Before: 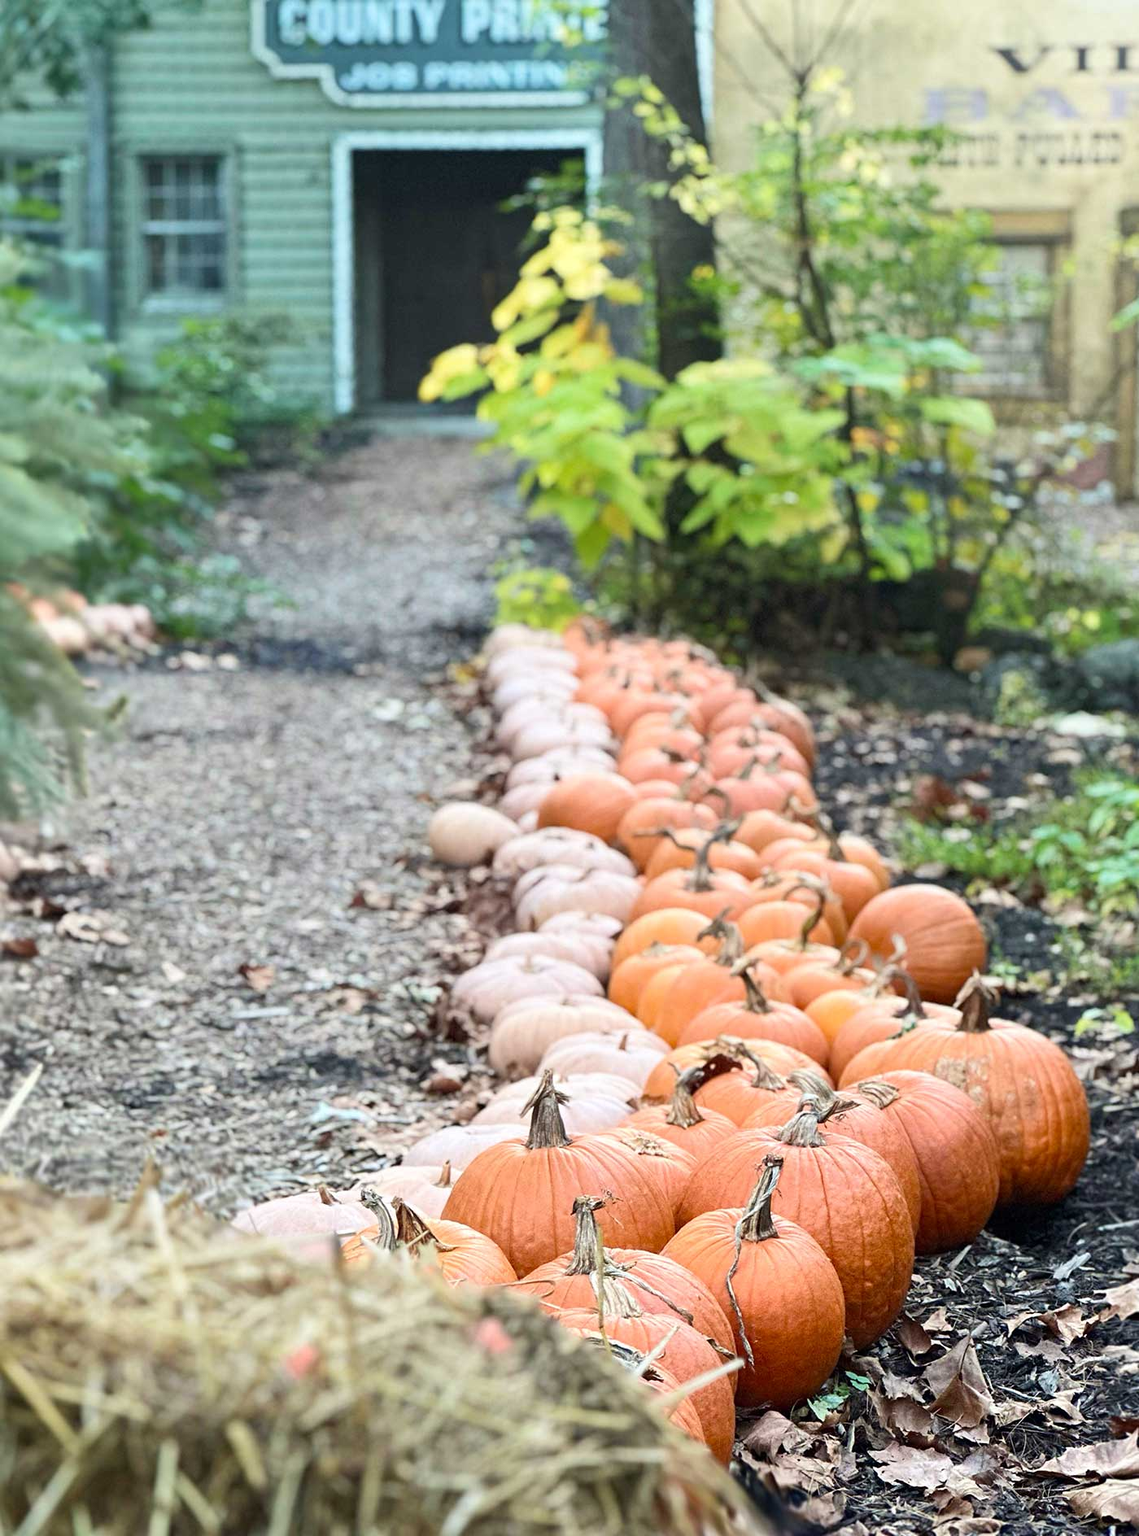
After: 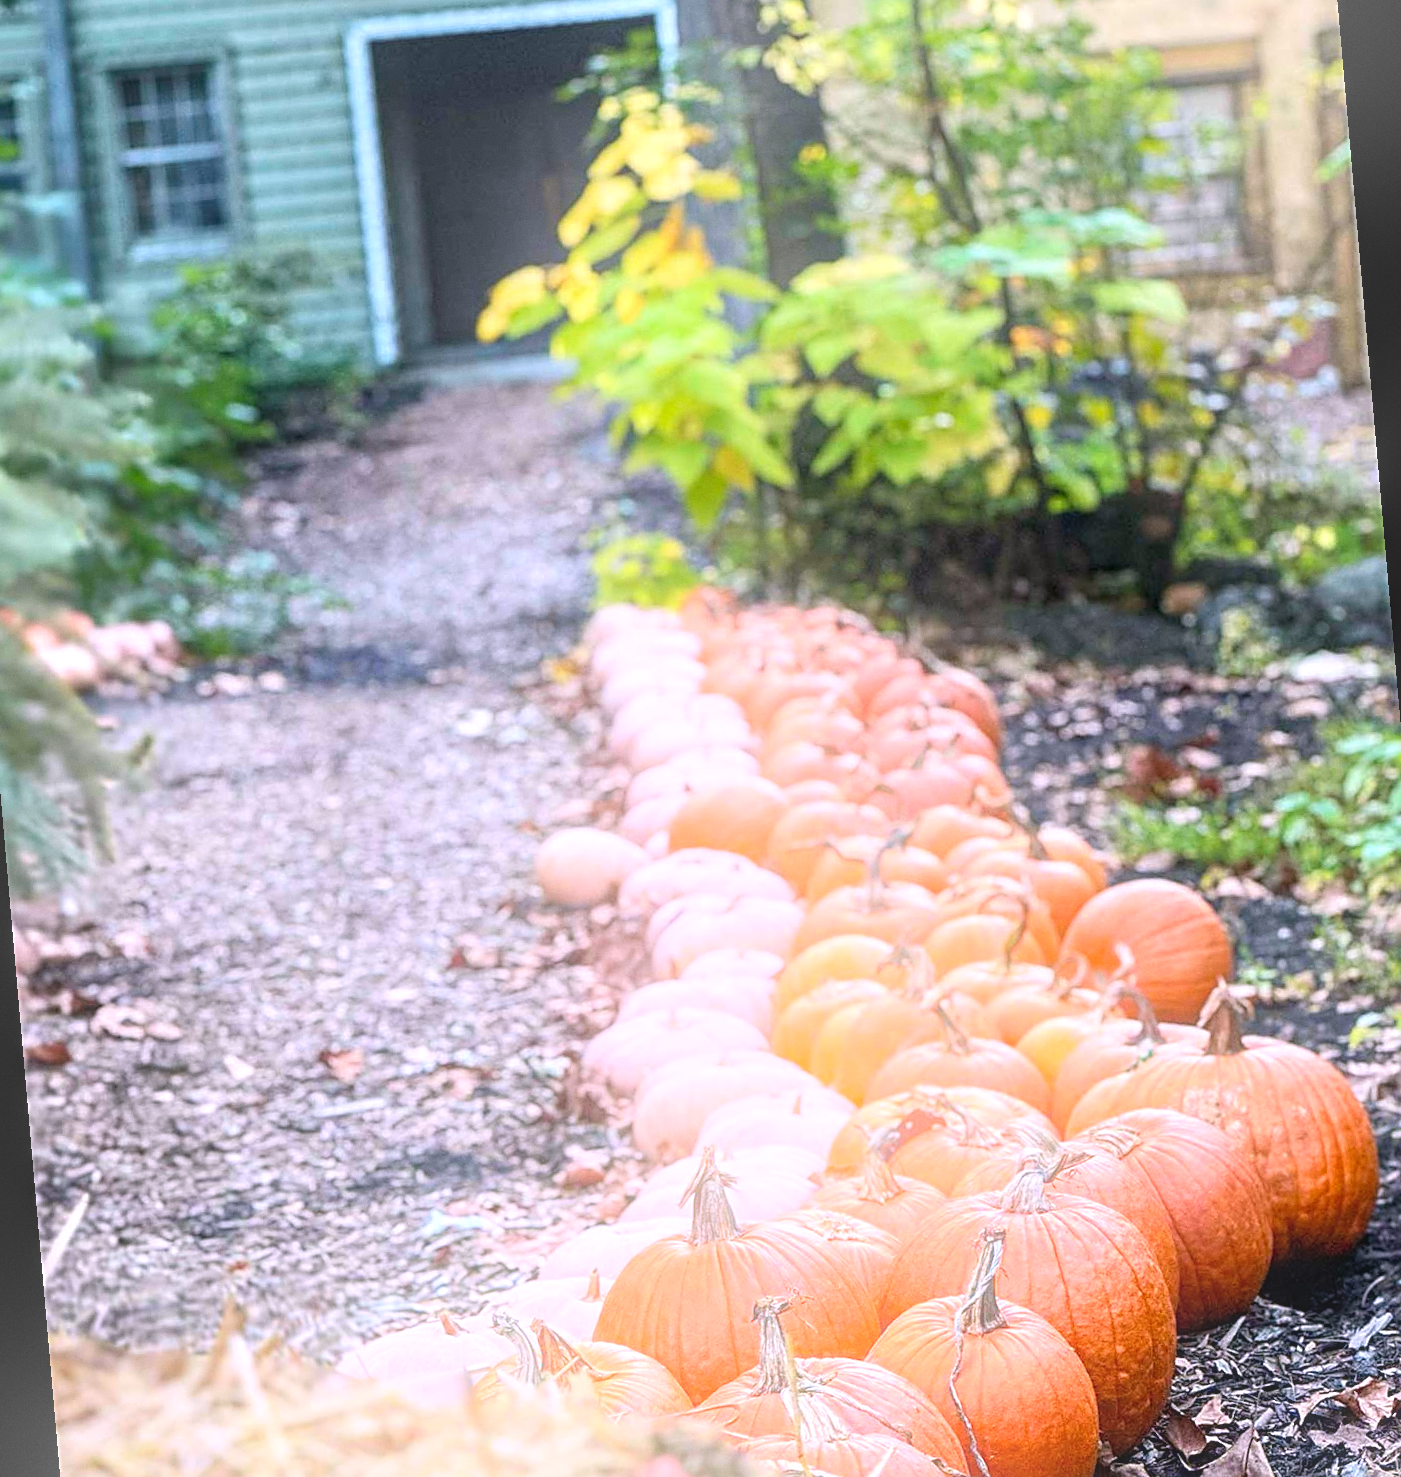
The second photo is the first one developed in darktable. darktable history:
crop: top 0.448%, right 0.264%, bottom 5.045%
contrast brightness saturation: saturation 0.18
sharpen: on, module defaults
rotate and perspective: rotation -5°, crop left 0.05, crop right 0.952, crop top 0.11, crop bottom 0.89
grain: coarseness 0.09 ISO, strength 10%
white balance: red 1.066, blue 1.119
bloom: on, module defaults
local contrast: highlights 61%, detail 143%, midtone range 0.428
